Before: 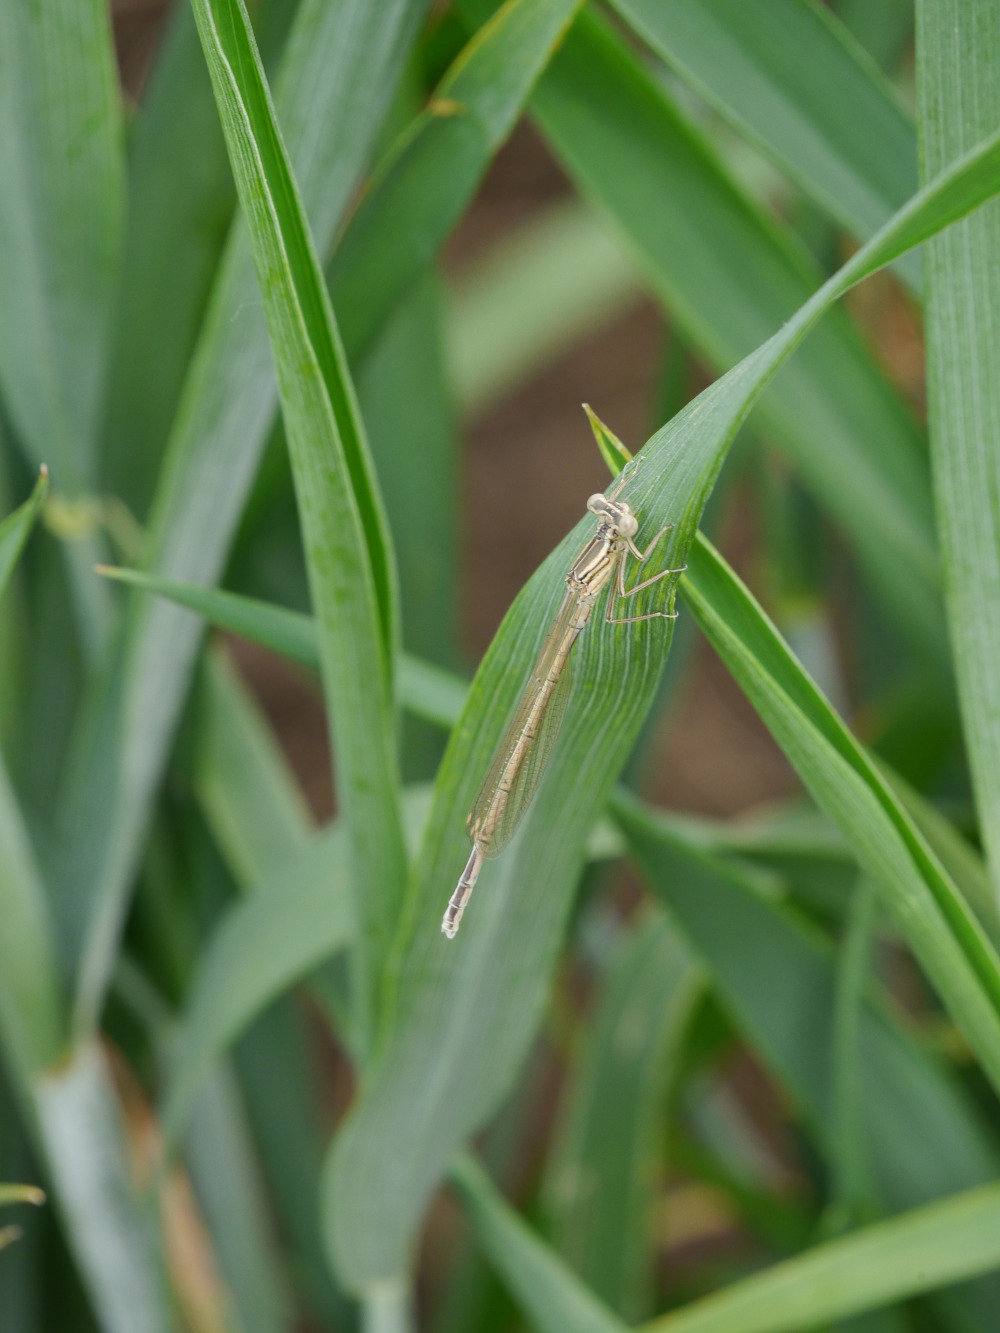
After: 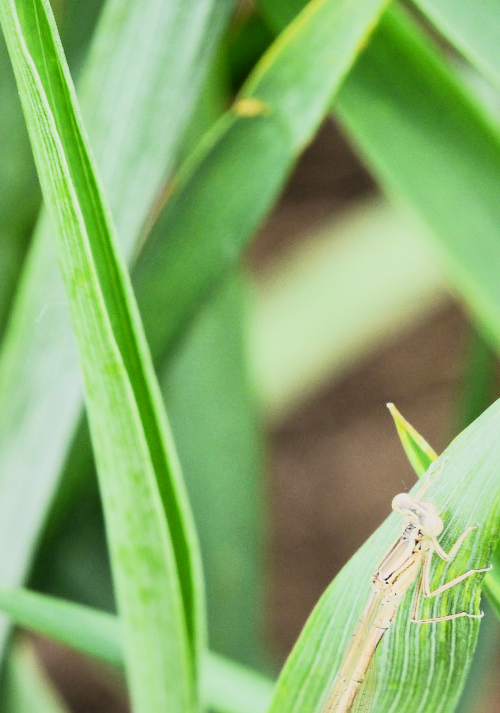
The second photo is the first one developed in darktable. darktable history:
local contrast: mode bilateral grid, contrast 20, coarseness 50, detail 120%, midtone range 0.2
rgb curve: curves: ch0 [(0, 0) (0.21, 0.15) (0.24, 0.21) (0.5, 0.75) (0.75, 0.96) (0.89, 0.99) (1, 1)]; ch1 [(0, 0.02) (0.21, 0.13) (0.25, 0.2) (0.5, 0.67) (0.75, 0.9) (0.89, 0.97) (1, 1)]; ch2 [(0, 0.02) (0.21, 0.13) (0.25, 0.2) (0.5, 0.67) (0.75, 0.9) (0.89, 0.97) (1, 1)], compensate middle gray true
crop: left 19.556%, right 30.401%, bottom 46.458%
sigmoid: contrast 1.22, skew 0.65
